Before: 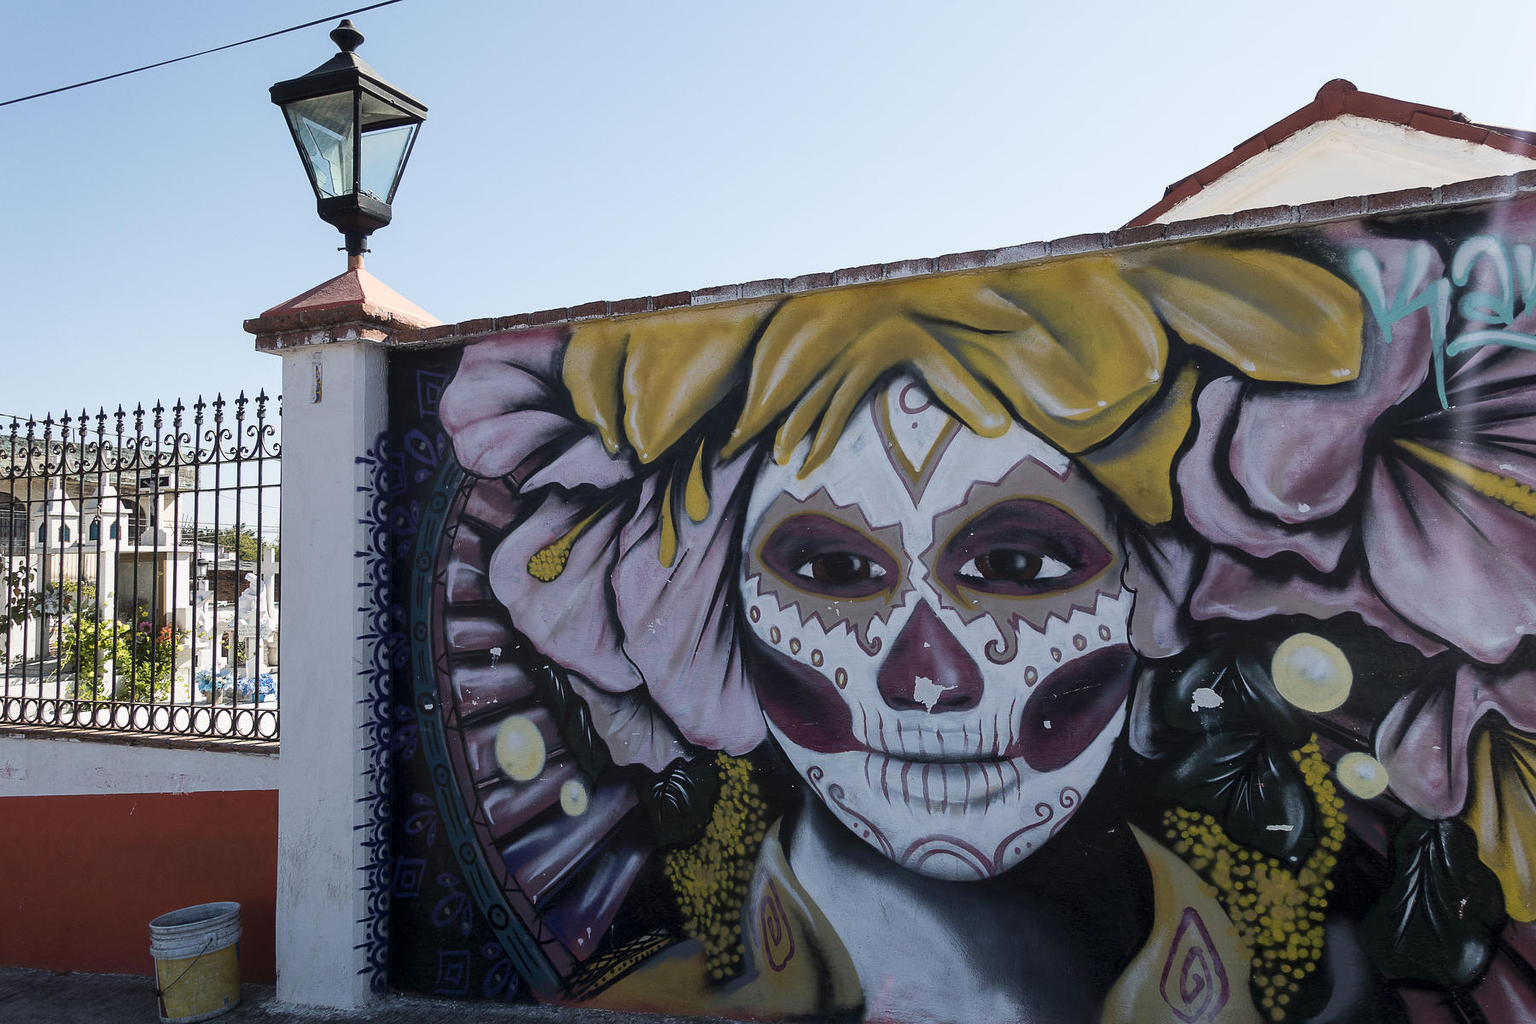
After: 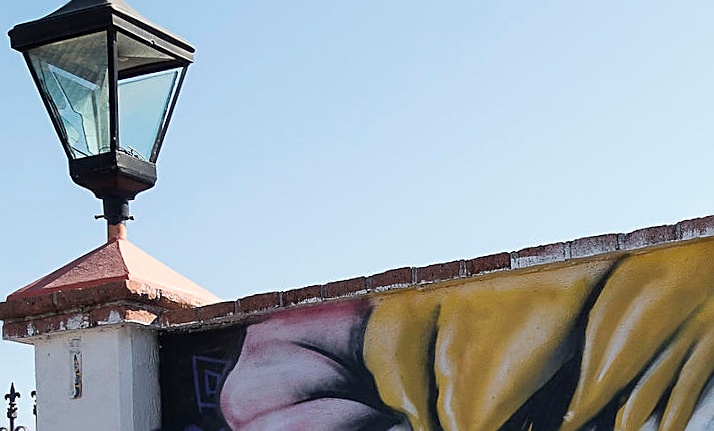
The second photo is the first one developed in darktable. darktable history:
crop: left 15.452%, top 5.459%, right 43.956%, bottom 56.62%
rotate and perspective: rotation -2°, crop left 0.022, crop right 0.978, crop top 0.049, crop bottom 0.951
sharpen: on, module defaults
